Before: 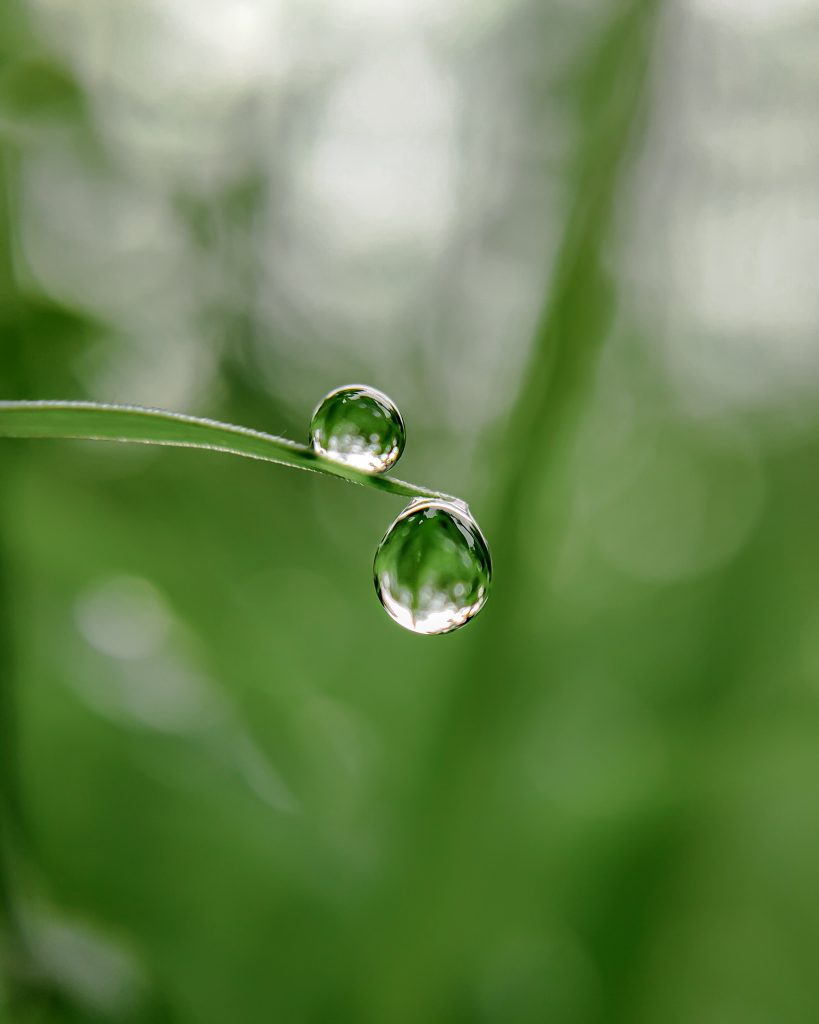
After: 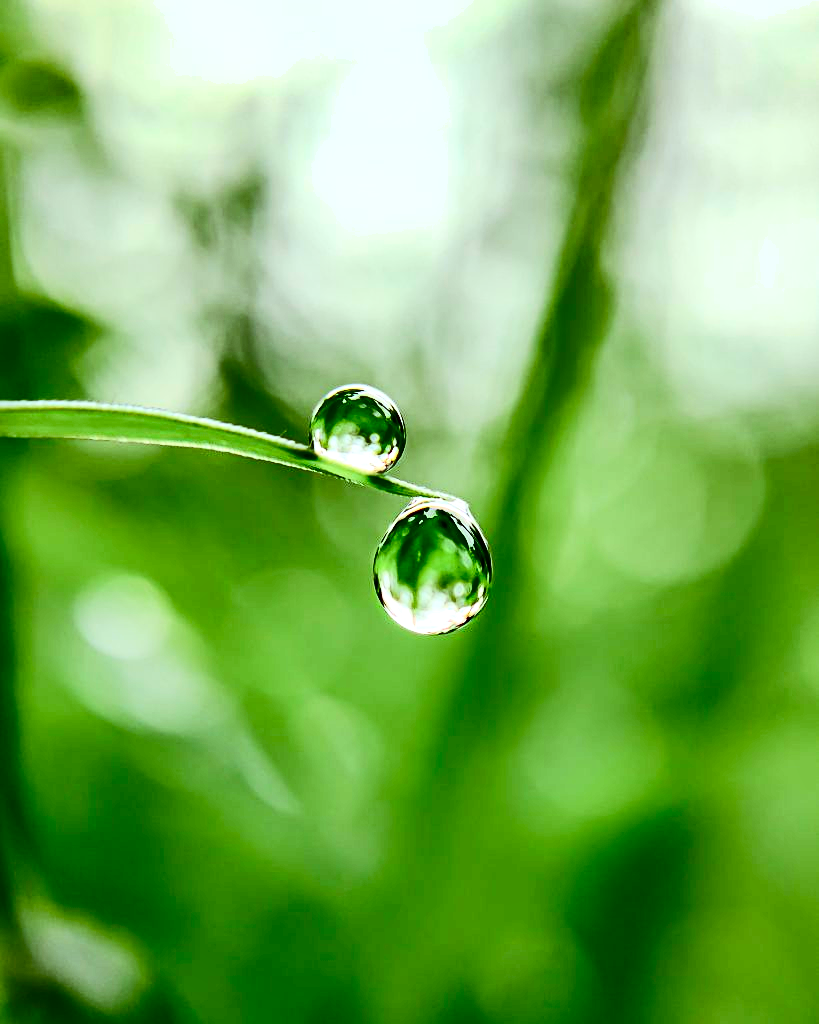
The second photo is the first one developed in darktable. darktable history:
sharpen: amount 0.2
contrast brightness saturation: contrast 0.407, brightness 0.048, saturation 0.255
exposure: black level correction 0.012, exposure 0.697 EV, compensate highlight preservation false
shadows and highlights: highlights color adjustment 49%, soften with gaussian
color correction: highlights a* -4.91, highlights b* -4.07, shadows a* 3.83, shadows b* 4.14
